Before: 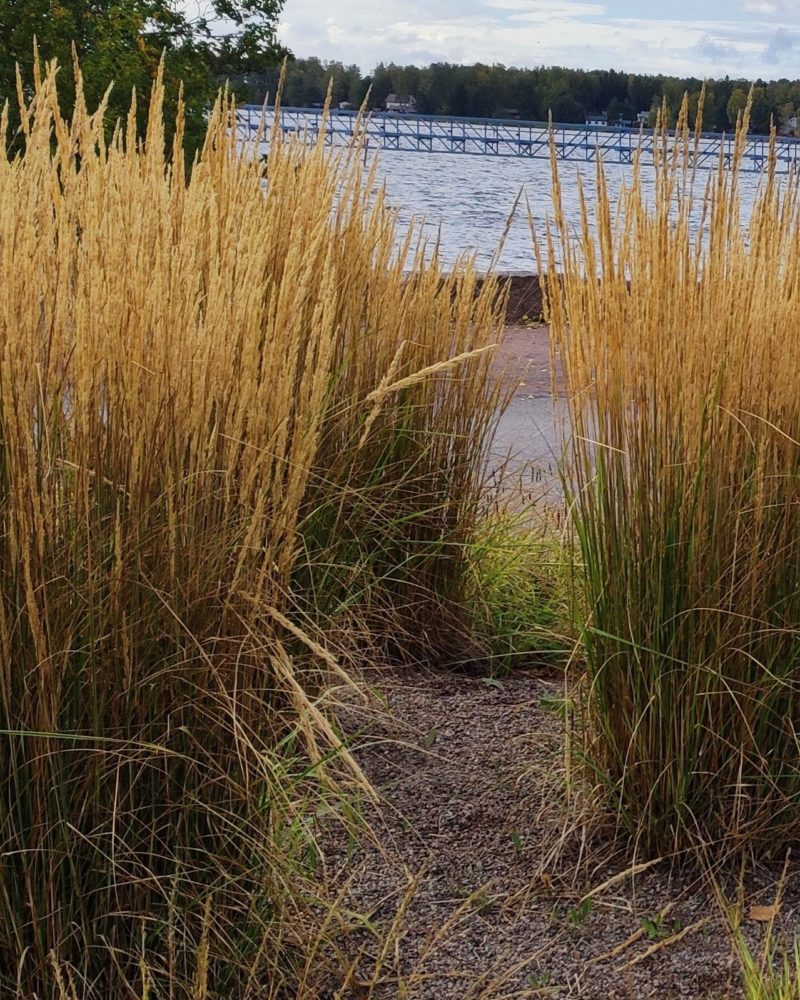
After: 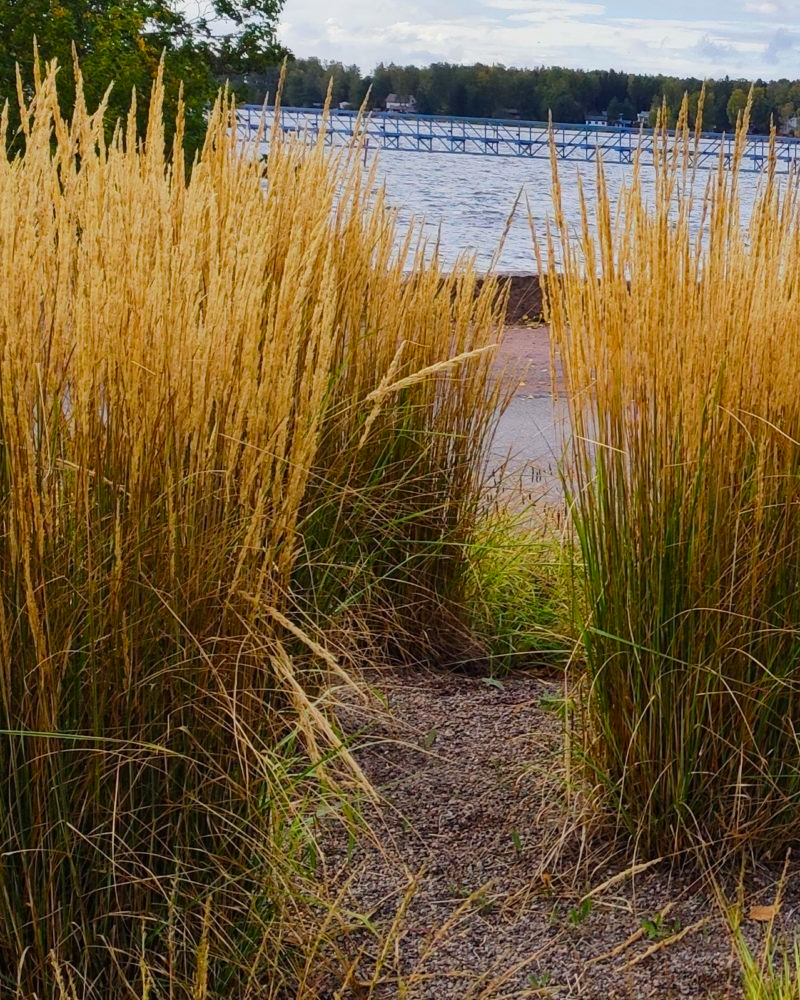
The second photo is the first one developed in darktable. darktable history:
color balance rgb: shadows lift › luminance -9.129%, perceptual saturation grading › global saturation 20%, perceptual saturation grading › highlights -24.739%, perceptual saturation grading › shadows 25.546%, perceptual brilliance grading › mid-tones 9.788%, perceptual brilliance grading › shadows 15.309%
